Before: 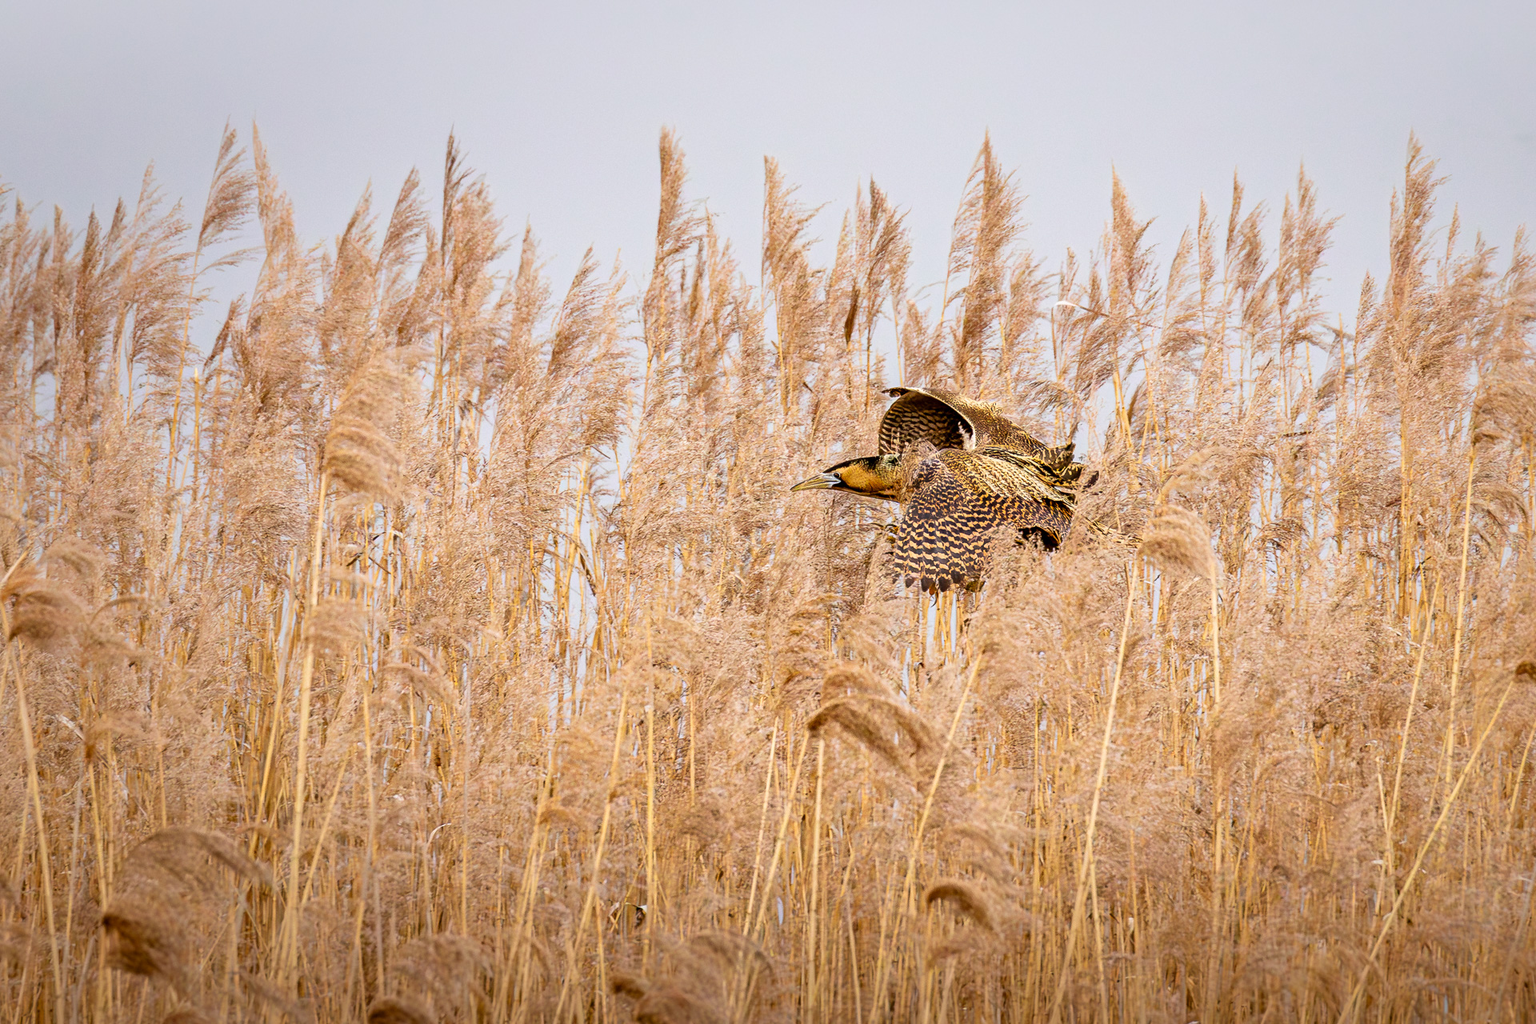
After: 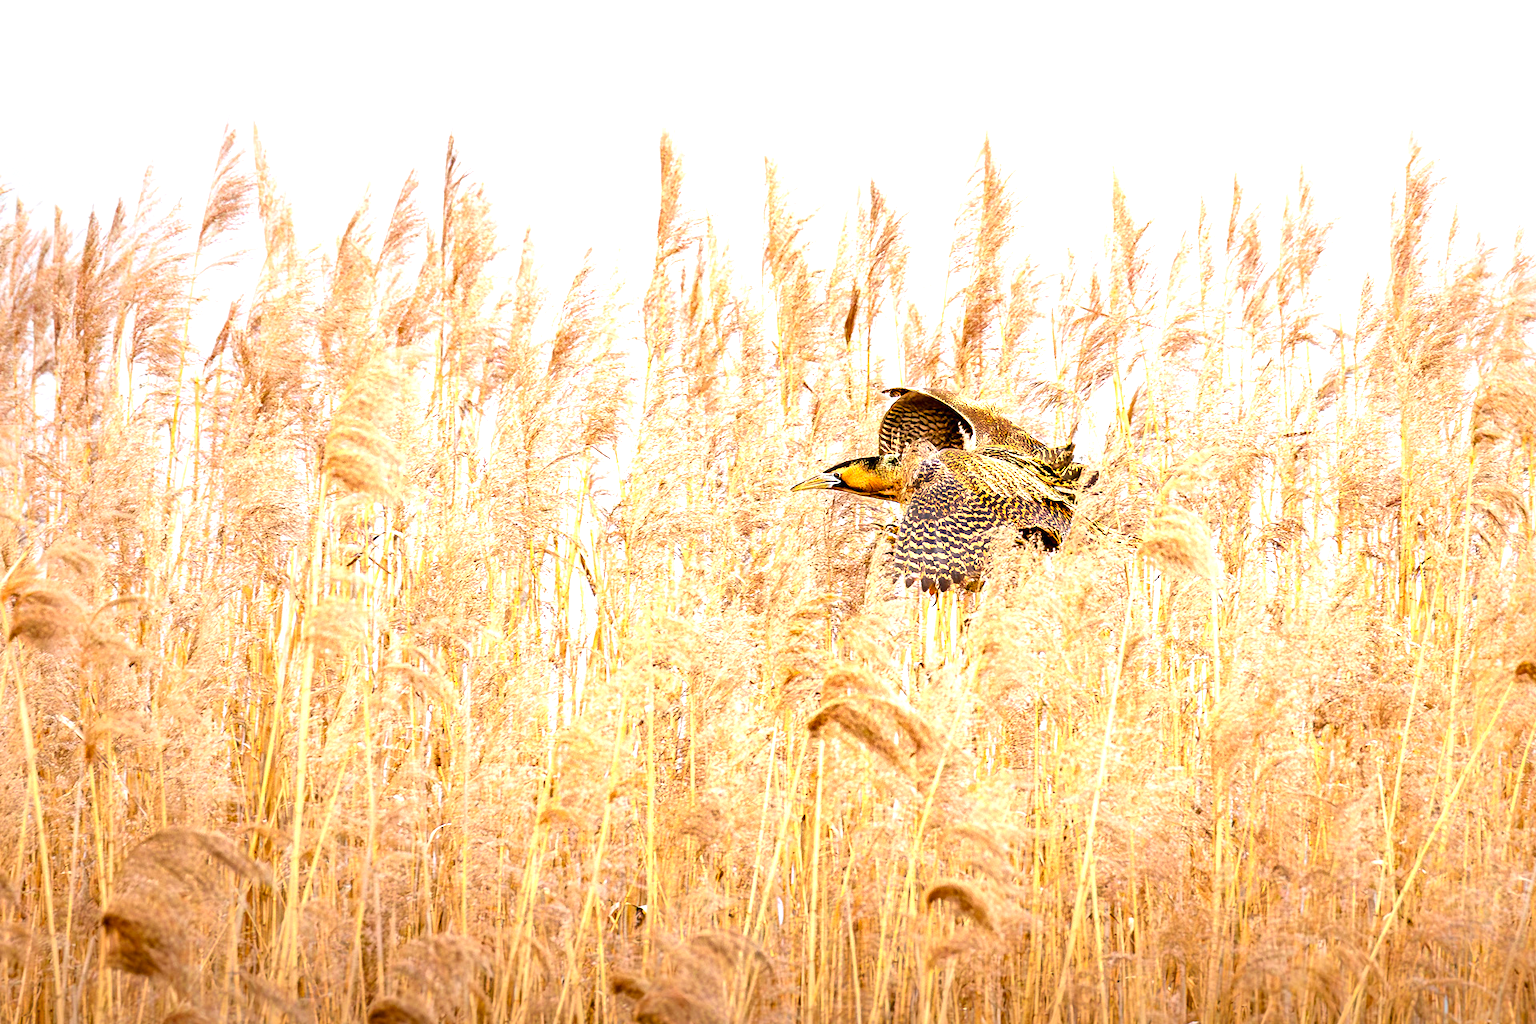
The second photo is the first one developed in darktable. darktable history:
exposure: exposure 0.74 EV, compensate exposure bias true, compensate highlight preservation false
contrast brightness saturation: contrast 0.039, saturation 0.159
